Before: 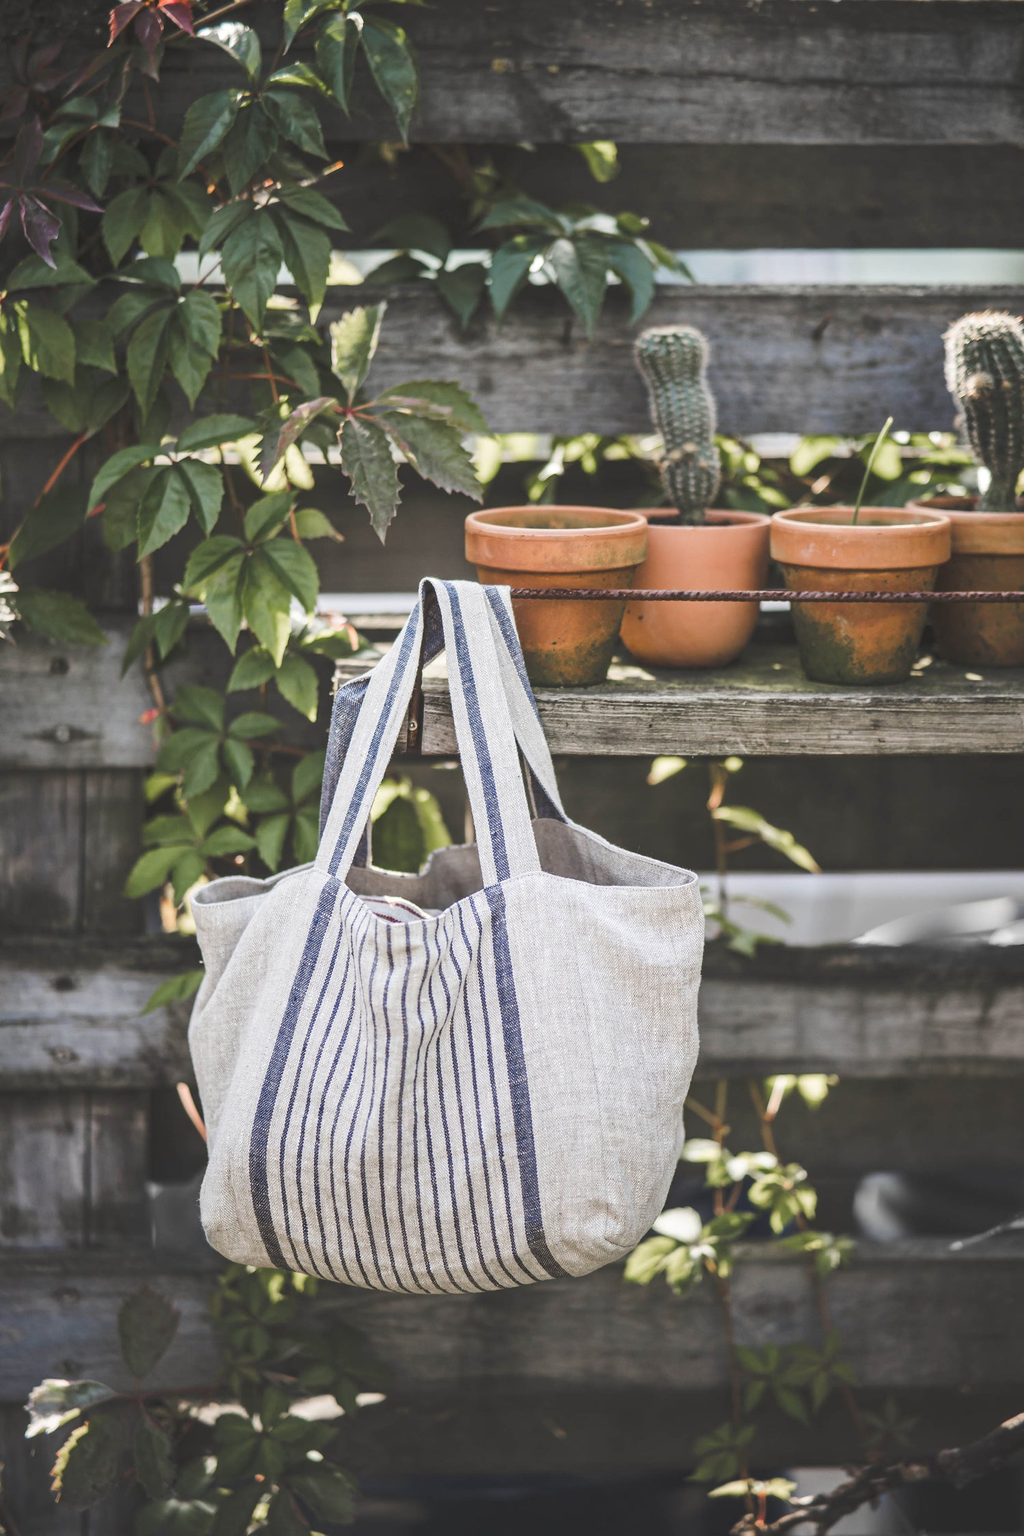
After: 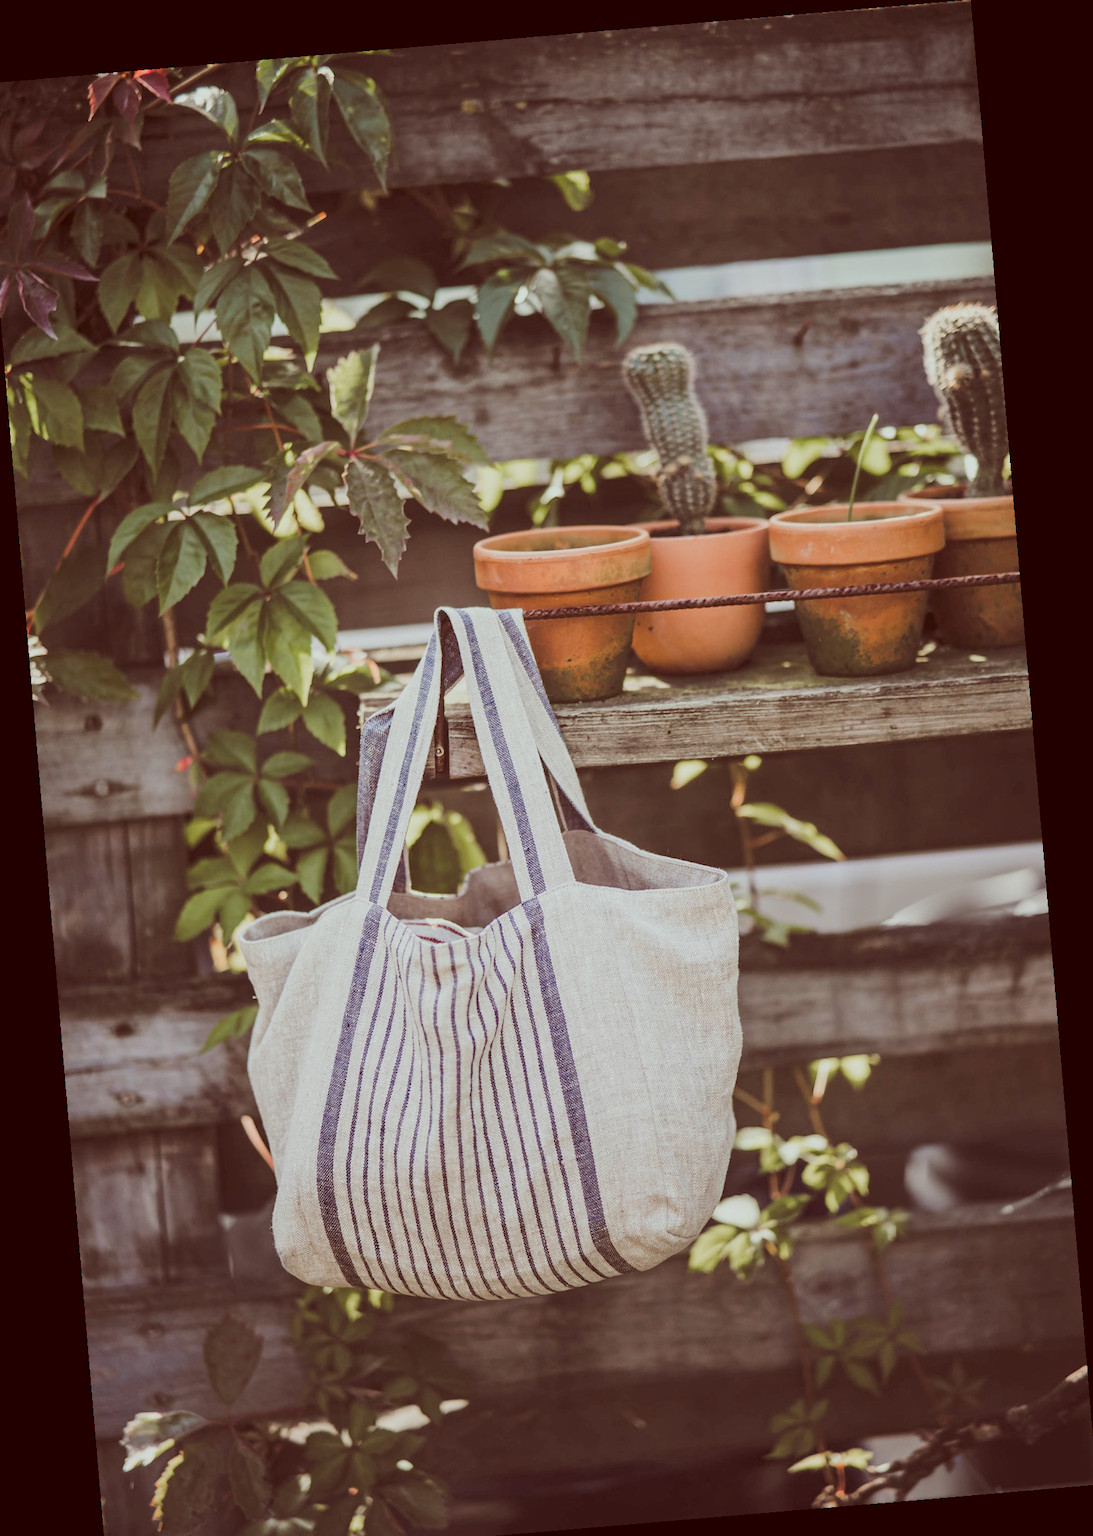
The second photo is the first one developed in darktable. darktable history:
crop: left 1.743%, right 0.268%, bottom 2.011%
rotate and perspective: rotation -4.86°, automatic cropping off
color correction: highlights a* -7.23, highlights b* -0.161, shadows a* 20.08, shadows b* 11.73
filmic rgb: middle gray luminance 18.42%, black relative exposure -9 EV, white relative exposure 3.75 EV, threshold 6 EV, target black luminance 0%, hardness 4.85, latitude 67.35%, contrast 0.955, highlights saturation mix 20%, shadows ↔ highlights balance 21.36%, add noise in highlights 0, preserve chrominance luminance Y, color science v3 (2019), use custom middle-gray values true, iterations of high-quality reconstruction 0, contrast in highlights soft, enable highlight reconstruction true
